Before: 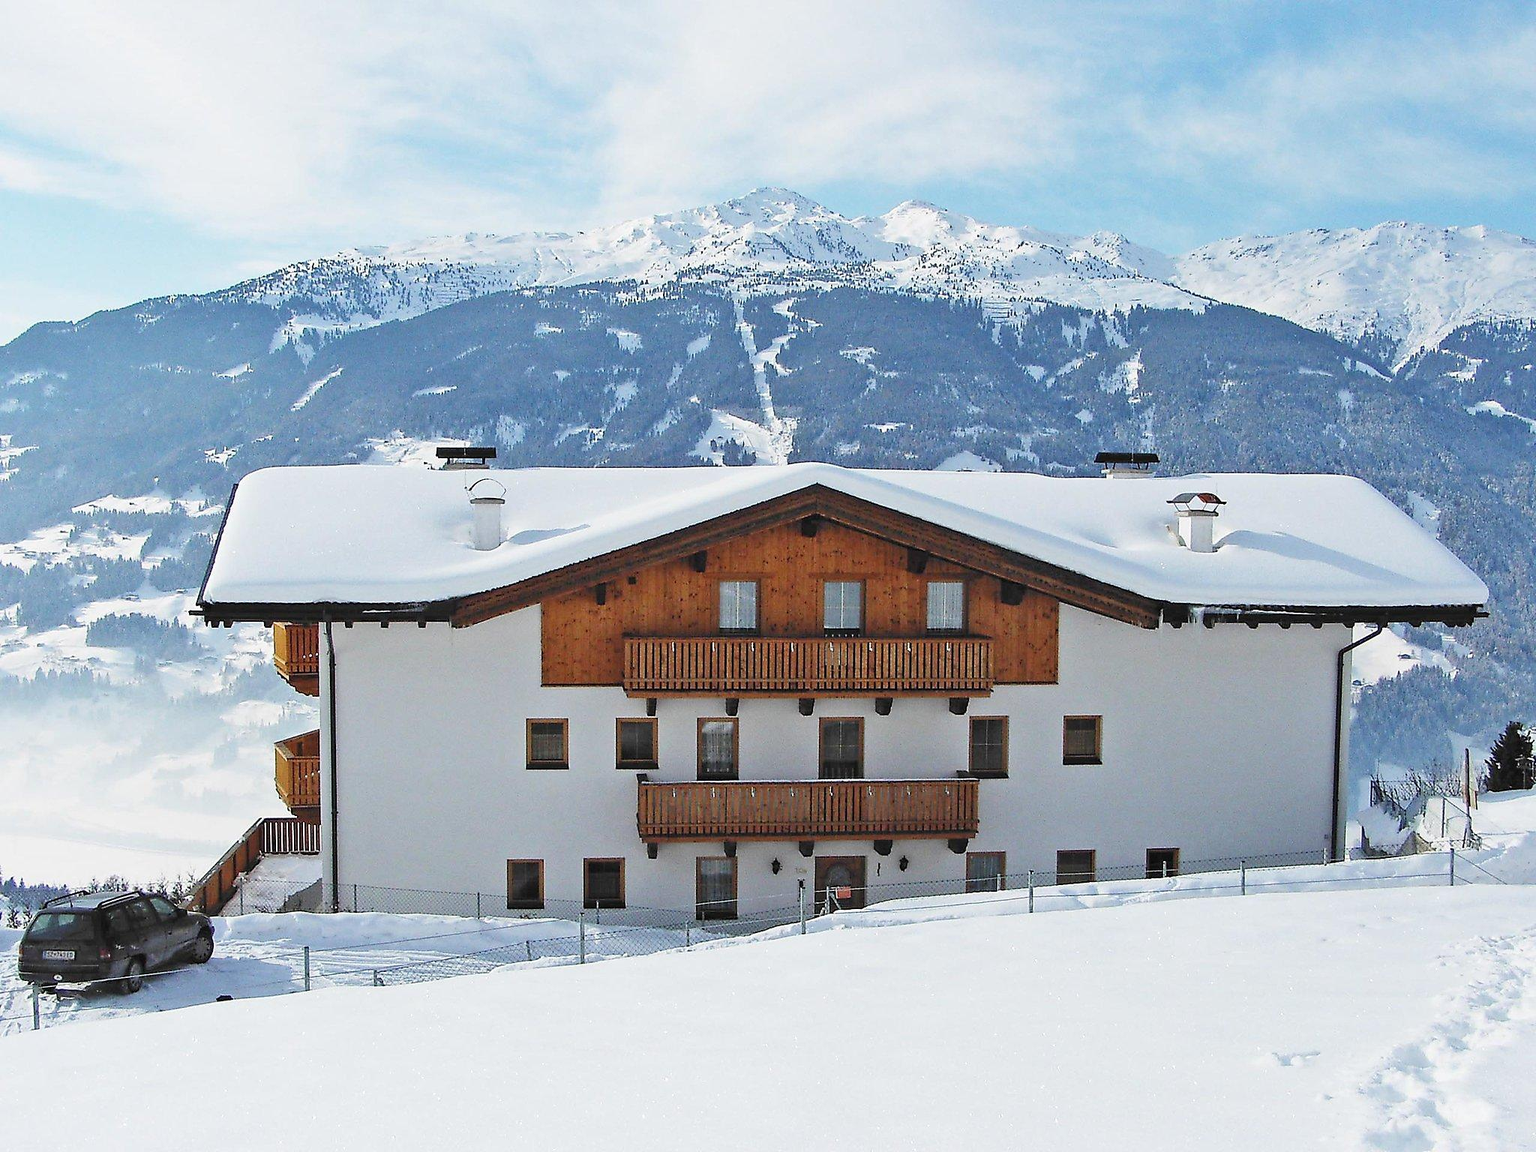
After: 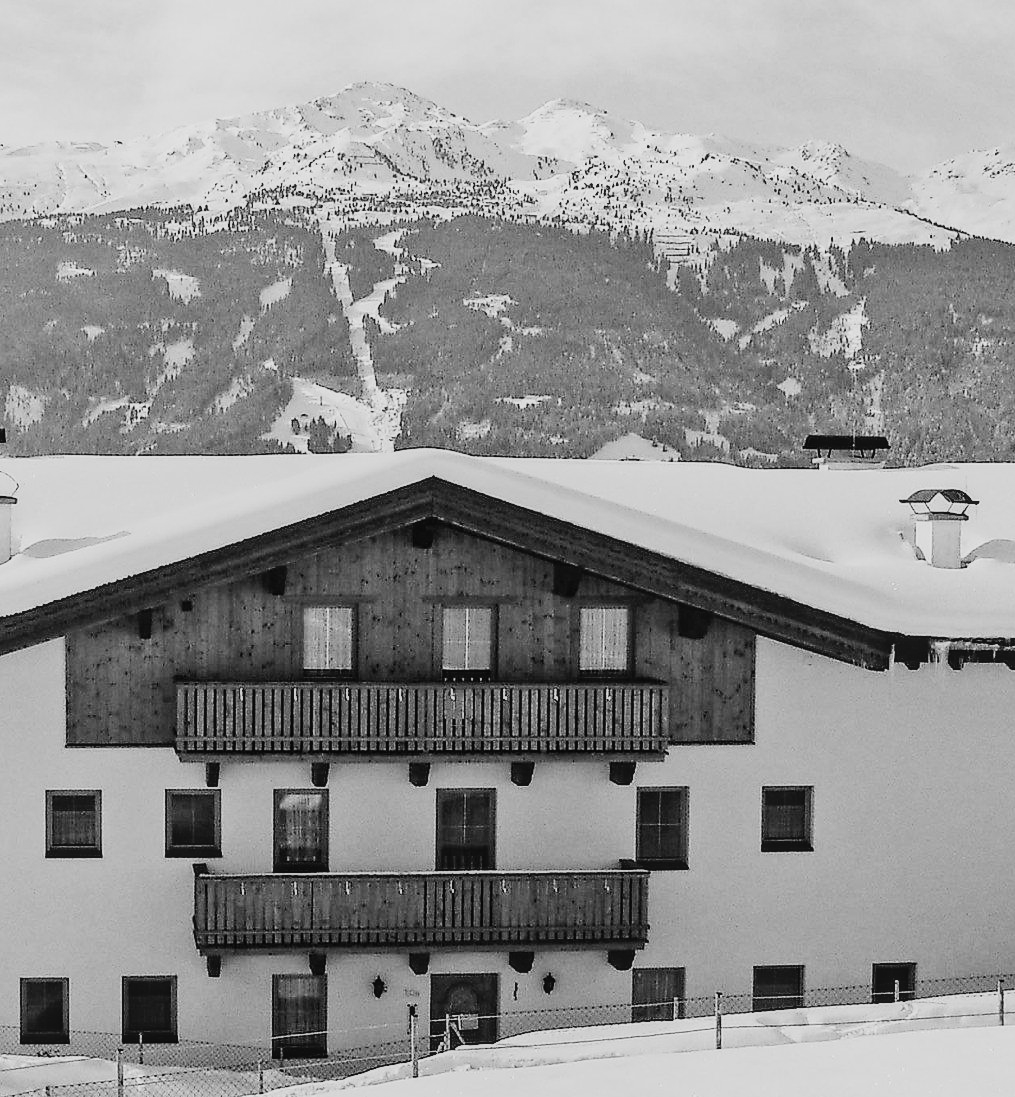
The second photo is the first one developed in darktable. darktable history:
local contrast: detail 110%
sigmoid: contrast 1.8, skew -0.2, preserve hue 0%, red attenuation 0.1, red rotation 0.035, green attenuation 0.1, green rotation -0.017, blue attenuation 0.15, blue rotation -0.052, base primaries Rec2020
monochrome: on, module defaults
crop: left 32.075%, top 10.976%, right 18.355%, bottom 17.596%
